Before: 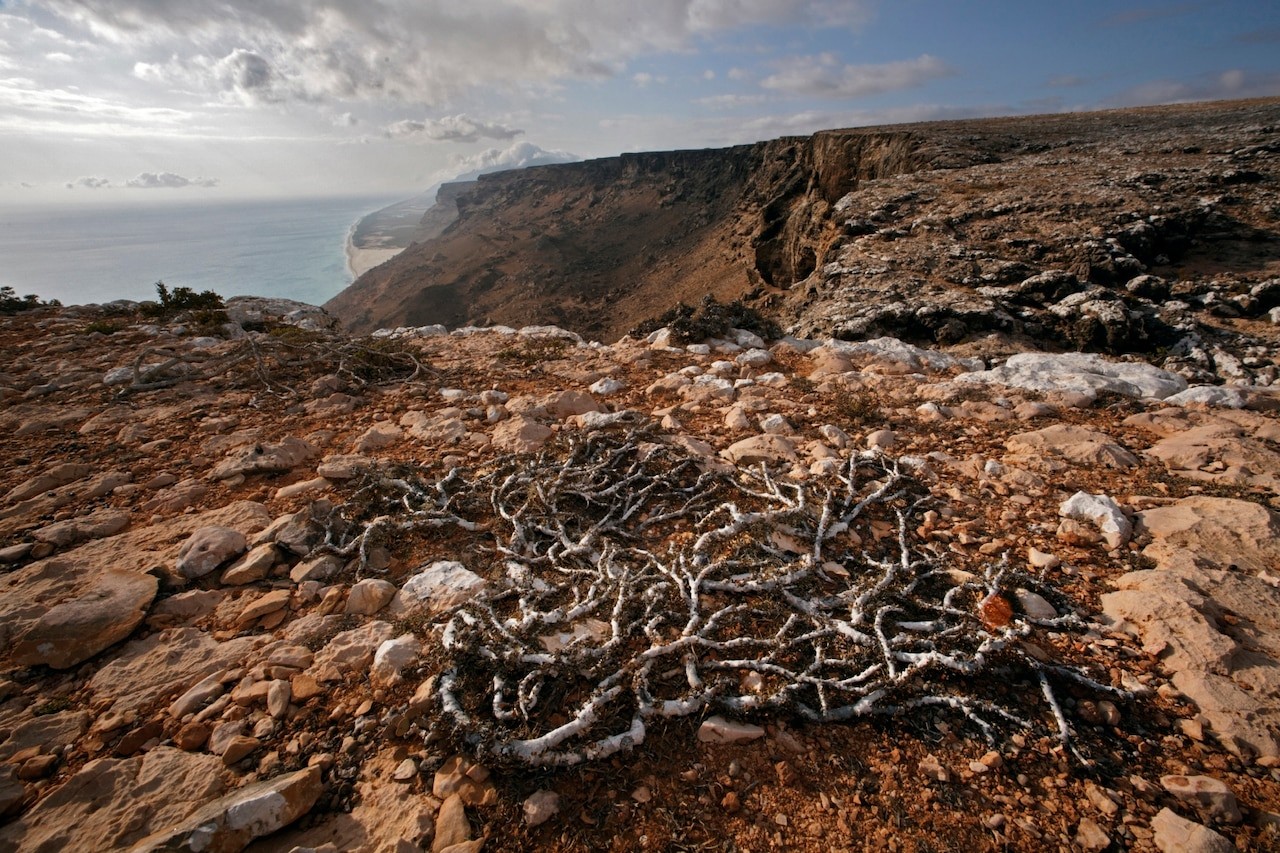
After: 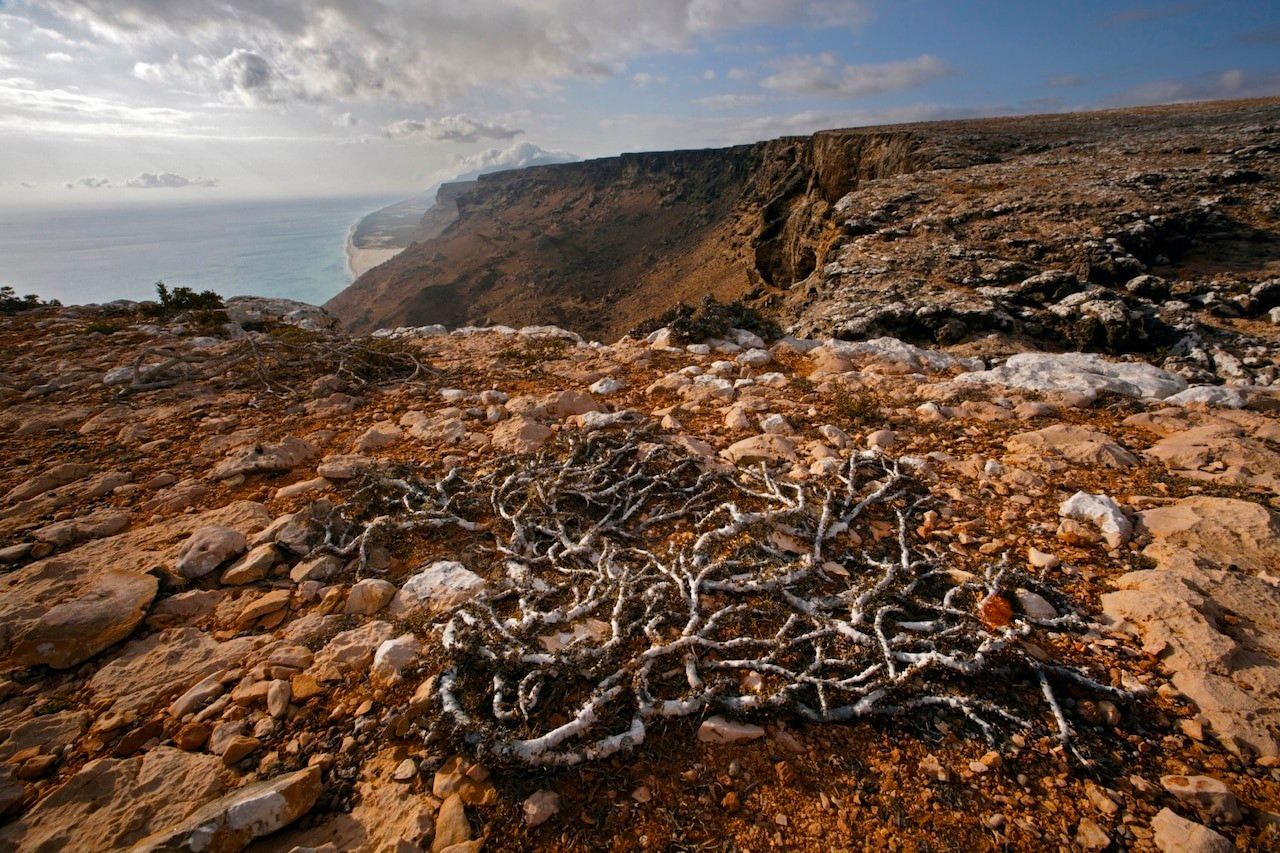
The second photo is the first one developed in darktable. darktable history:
color balance rgb: perceptual saturation grading › global saturation 25.686%
